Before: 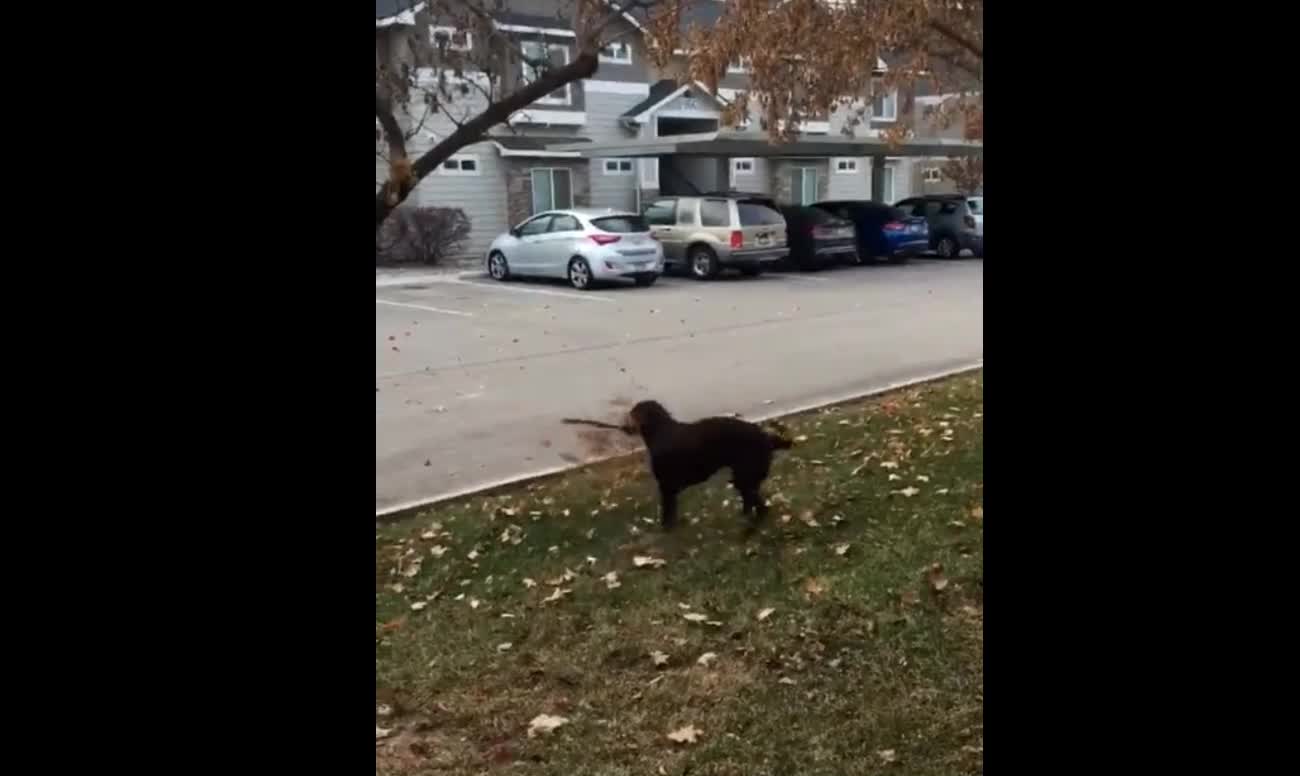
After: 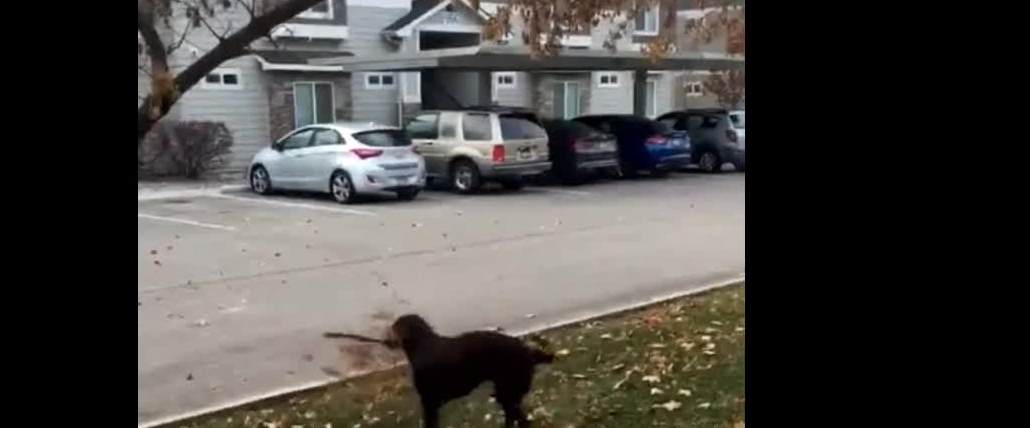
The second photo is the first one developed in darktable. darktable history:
local contrast: mode bilateral grid, contrast 21, coarseness 49, detail 133%, midtone range 0.2
crop: left 18.31%, top 11.127%, right 2.413%, bottom 33.598%
